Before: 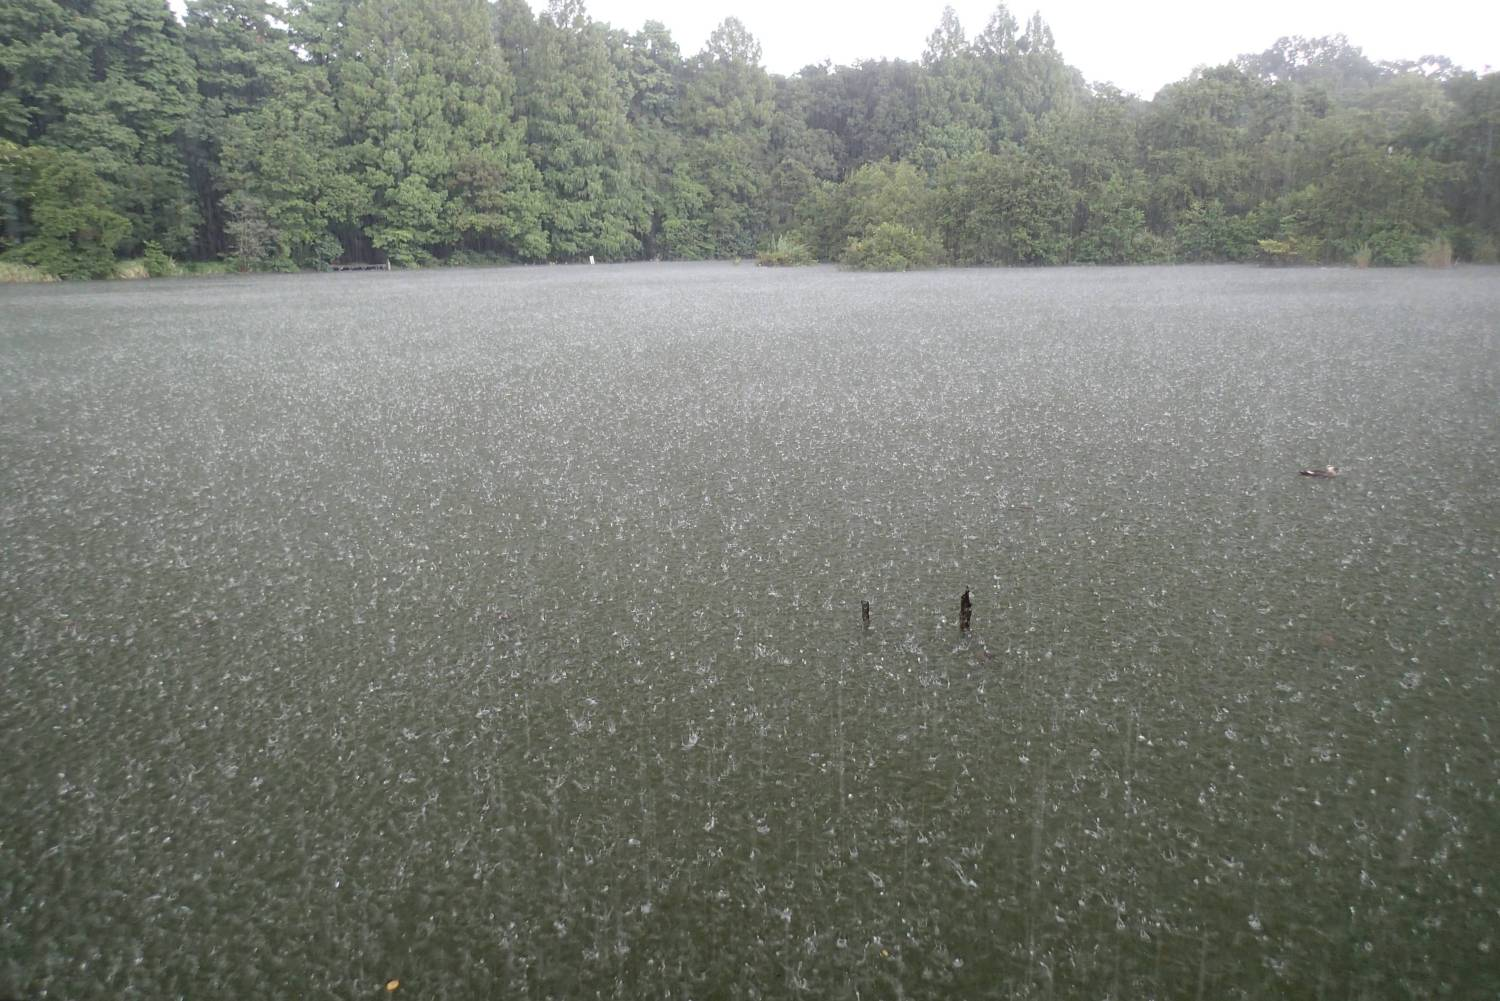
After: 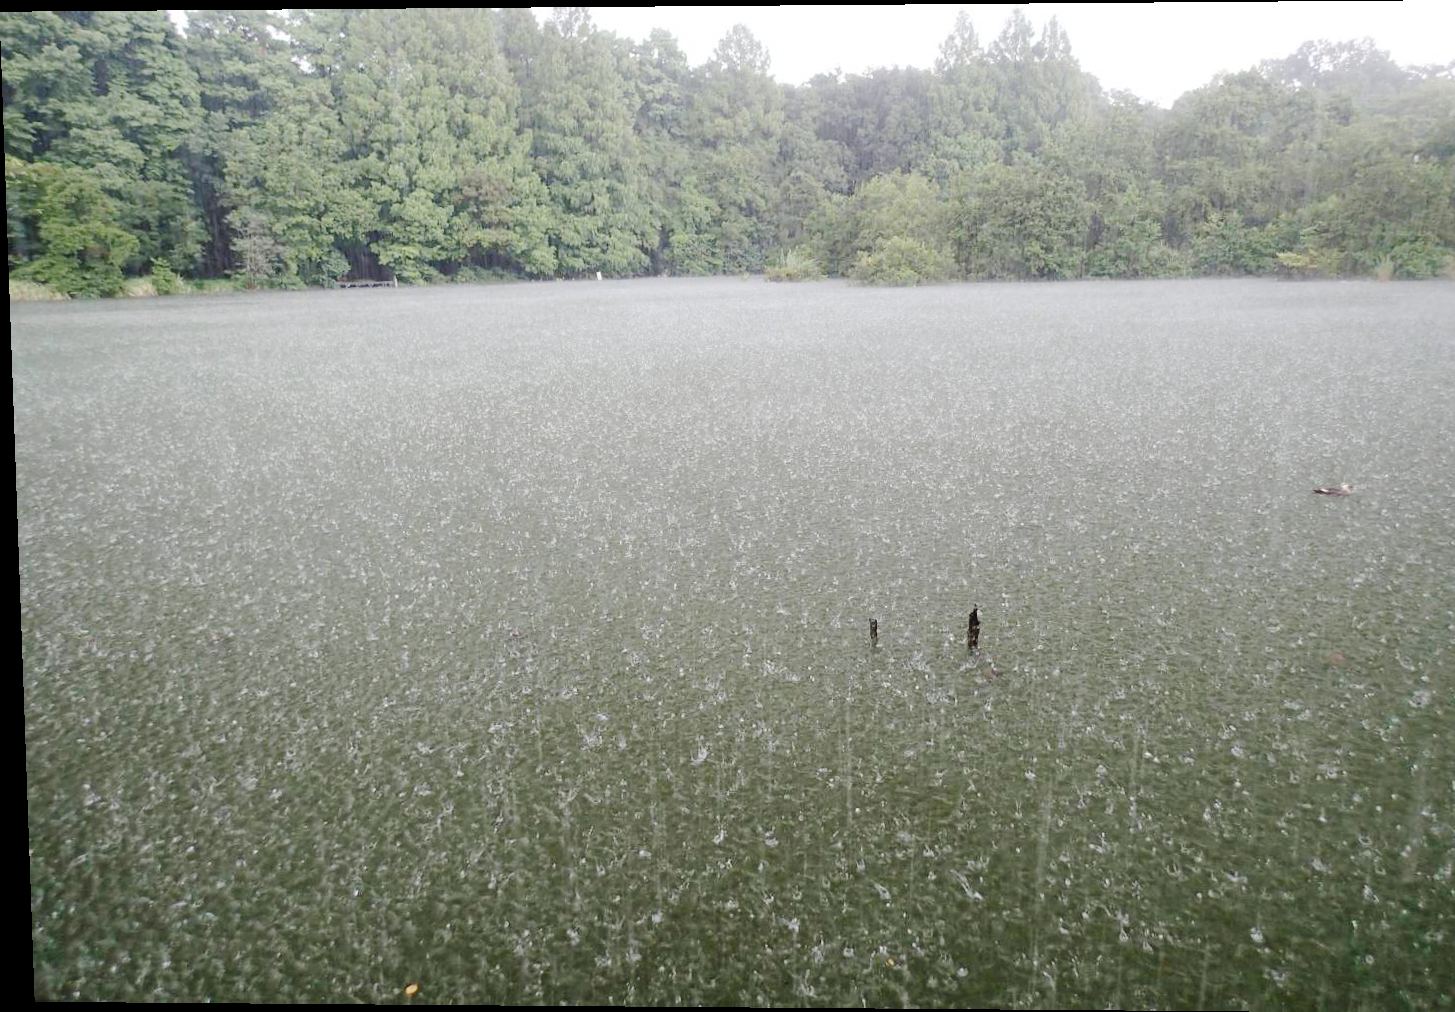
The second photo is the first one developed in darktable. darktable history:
tone curve: curves: ch0 [(0, 0) (0.003, 0.019) (0.011, 0.021) (0.025, 0.023) (0.044, 0.026) (0.069, 0.037) (0.1, 0.059) (0.136, 0.088) (0.177, 0.138) (0.224, 0.199) (0.277, 0.279) (0.335, 0.376) (0.399, 0.481) (0.468, 0.581) (0.543, 0.658) (0.623, 0.735) (0.709, 0.8) (0.801, 0.861) (0.898, 0.928) (1, 1)], preserve colors none
crop and rotate: right 5.167%
rotate and perspective: lens shift (vertical) 0.048, lens shift (horizontal) -0.024, automatic cropping off
